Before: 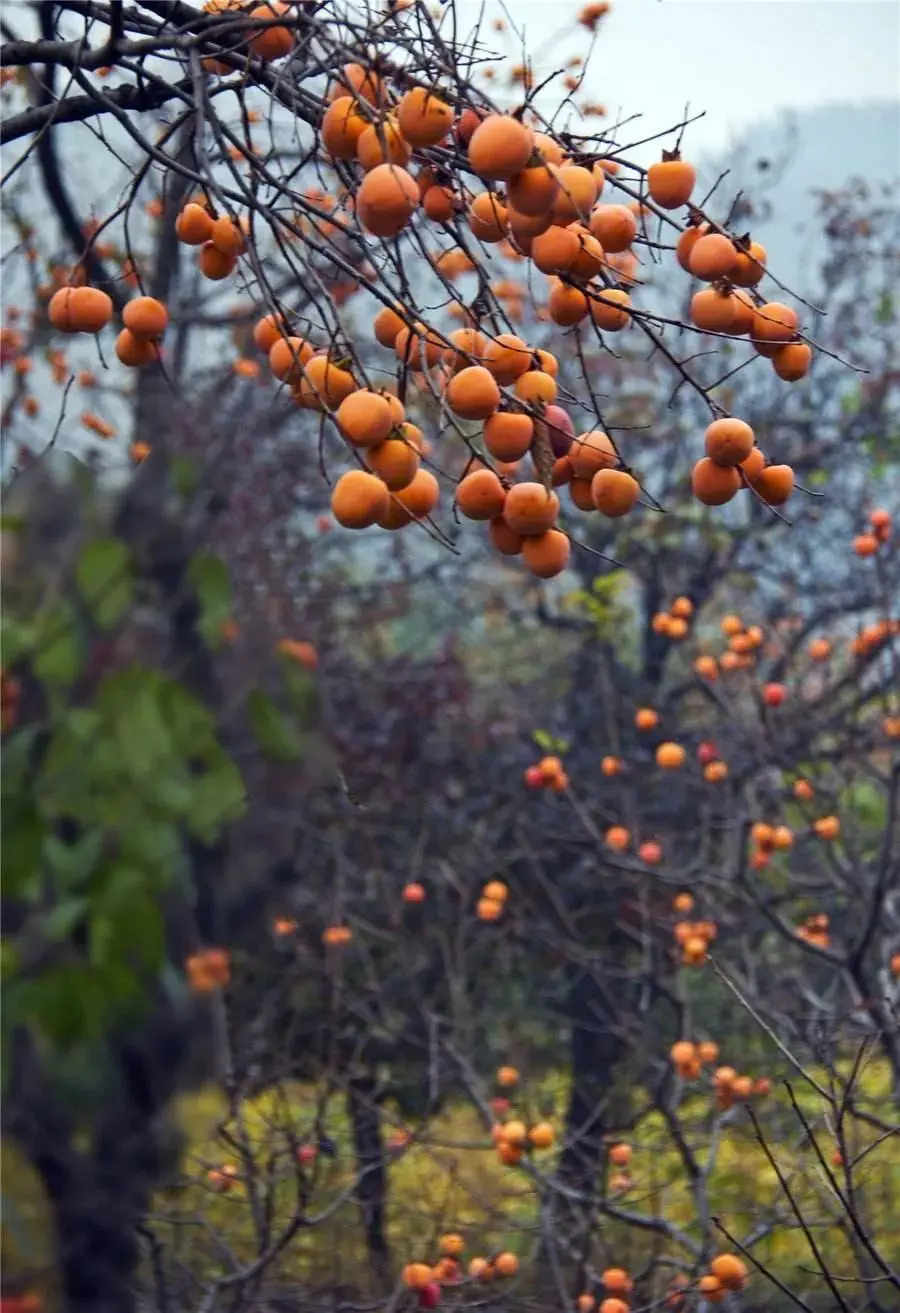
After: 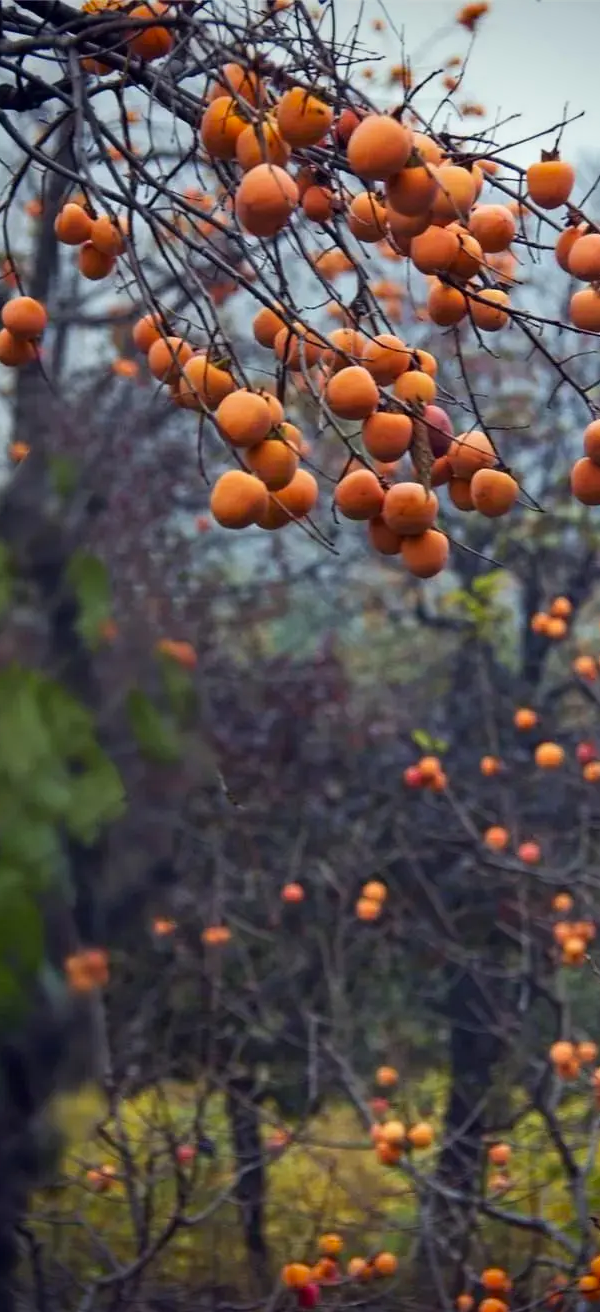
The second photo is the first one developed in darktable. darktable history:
crop and rotate: left 13.537%, right 19.796%
rotate and perspective: automatic cropping original format, crop left 0, crop top 0
vignetting: fall-off start 88.53%, fall-off radius 44.2%, saturation 0.376, width/height ratio 1.161
